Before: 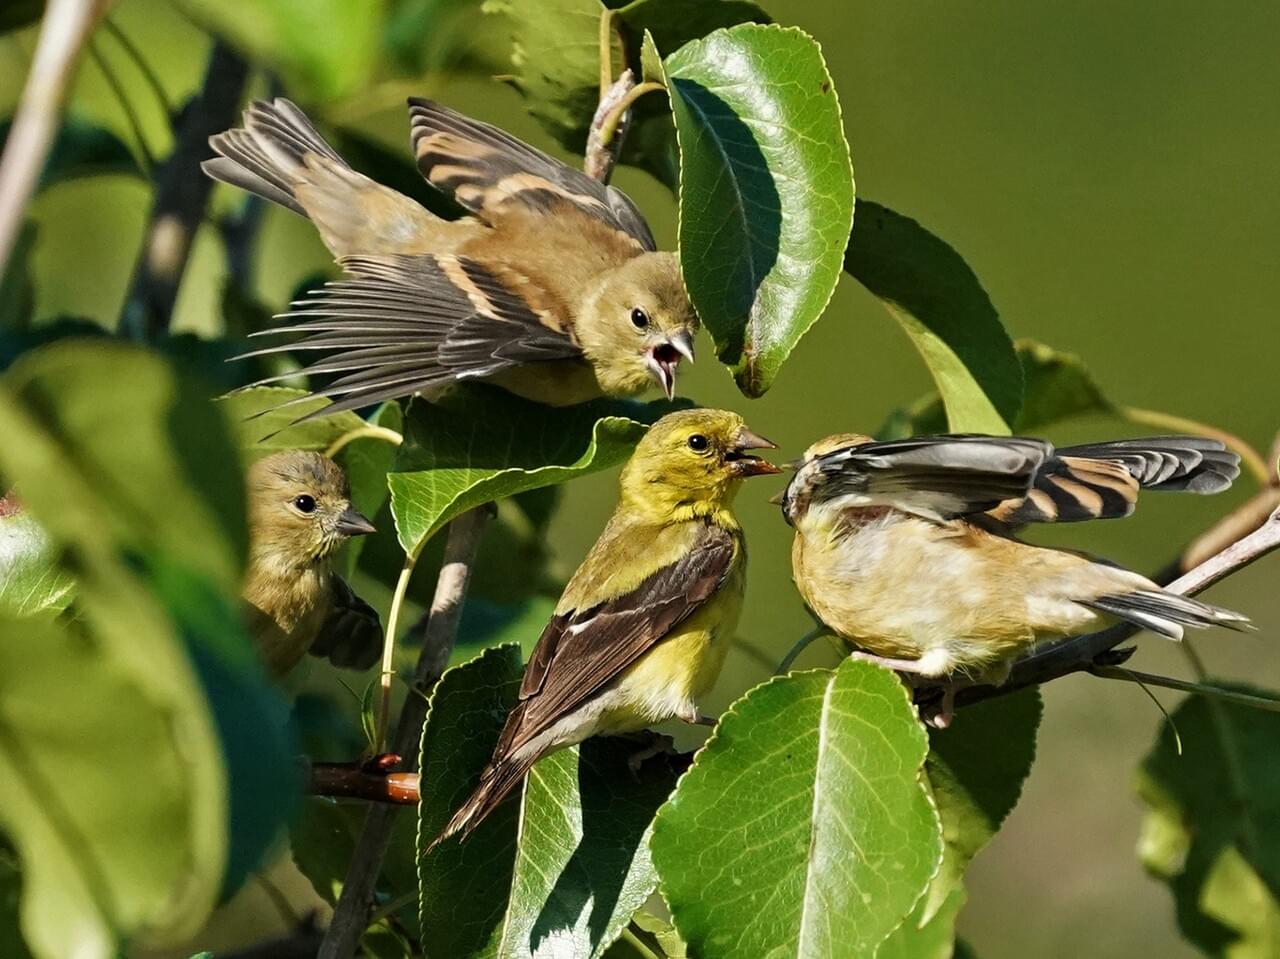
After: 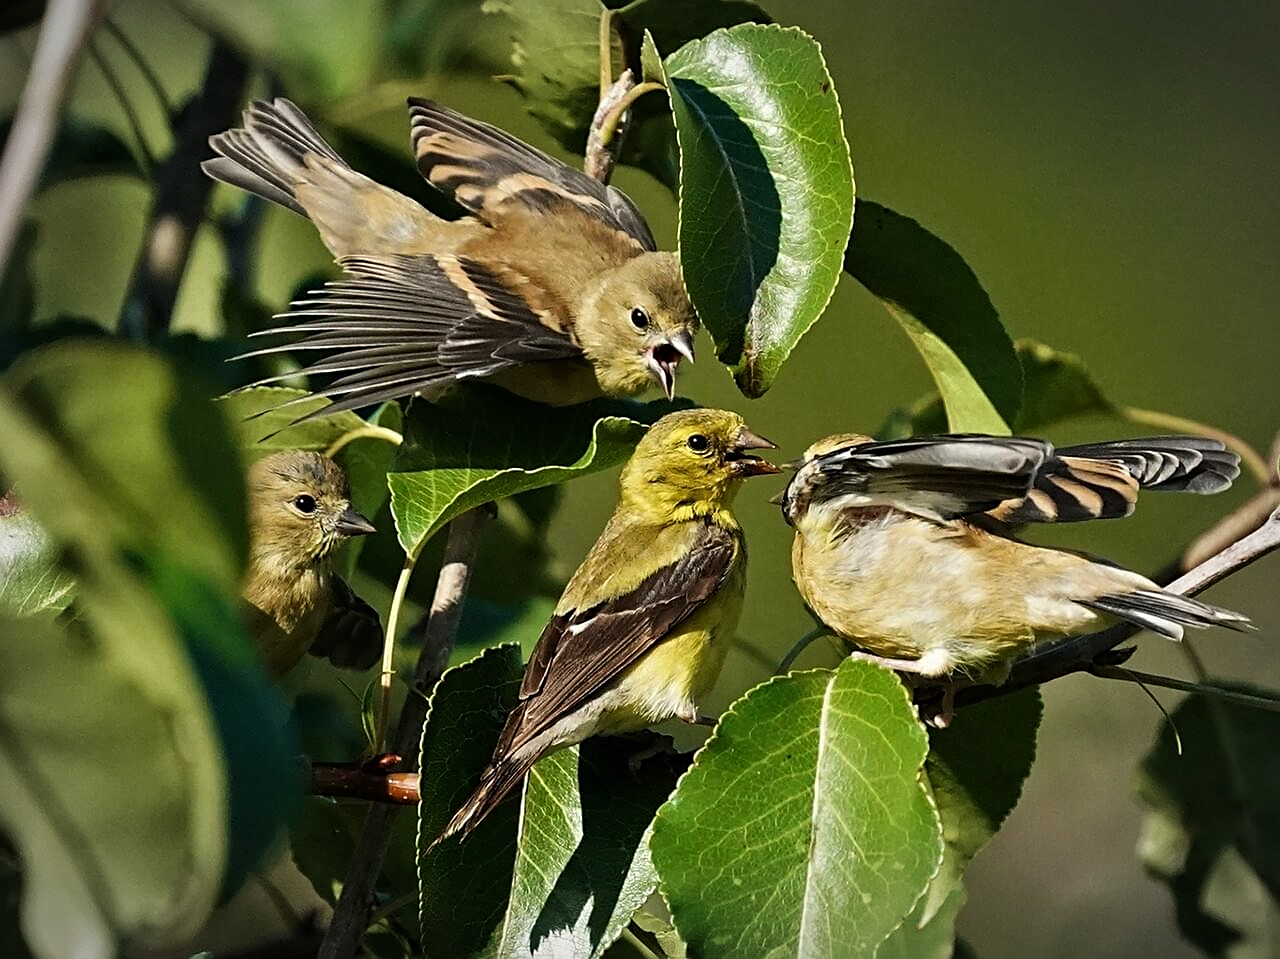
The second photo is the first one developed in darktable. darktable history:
vignetting: automatic ratio true
tone equalizer: -8 EV -0.417 EV, -7 EV -0.389 EV, -6 EV -0.333 EV, -5 EV -0.222 EV, -3 EV 0.222 EV, -2 EV 0.333 EV, -1 EV 0.389 EV, +0 EV 0.417 EV, edges refinement/feathering 500, mask exposure compensation -1.57 EV, preserve details no
sharpen: on, module defaults
exposure: exposure -0.36 EV, compensate highlight preservation false
